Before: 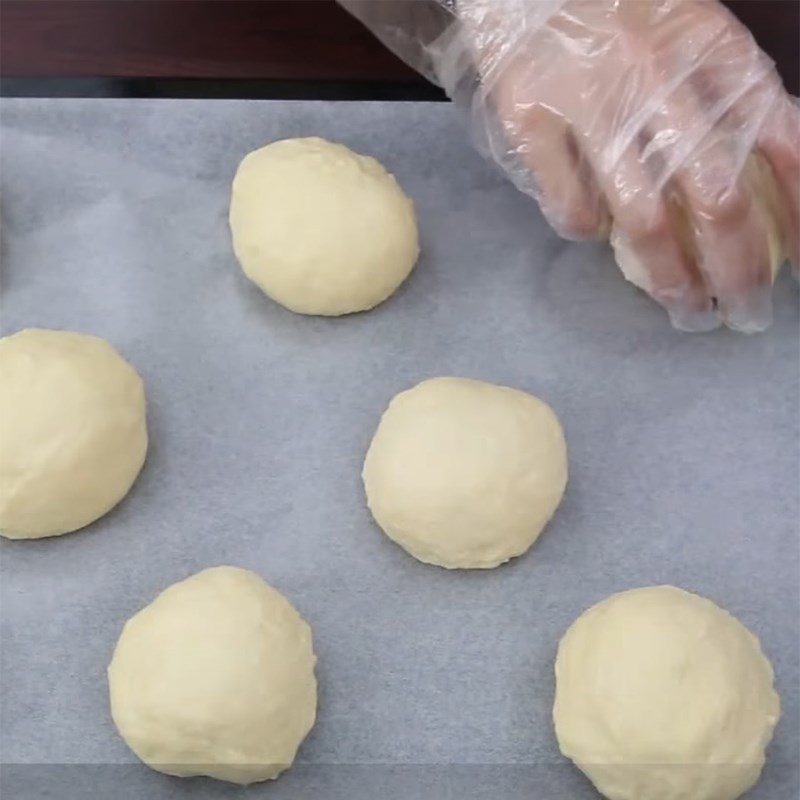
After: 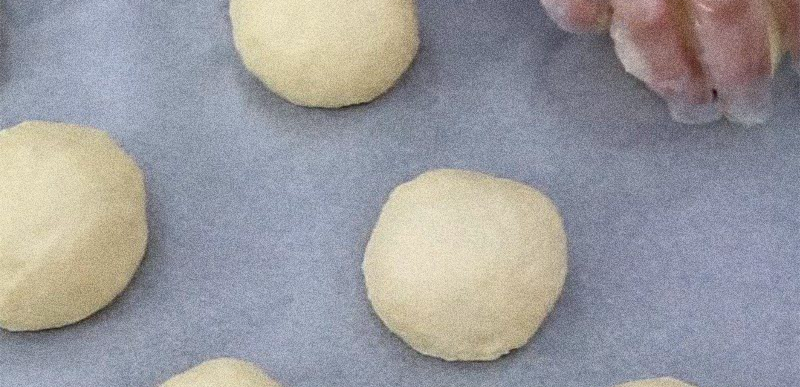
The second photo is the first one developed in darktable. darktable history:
haze removal: compatibility mode true, adaptive false
crop and rotate: top 26.056%, bottom 25.543%
grain: coarseness 14.49 ISO, strength 48.04%, mid-tones bias 35%
